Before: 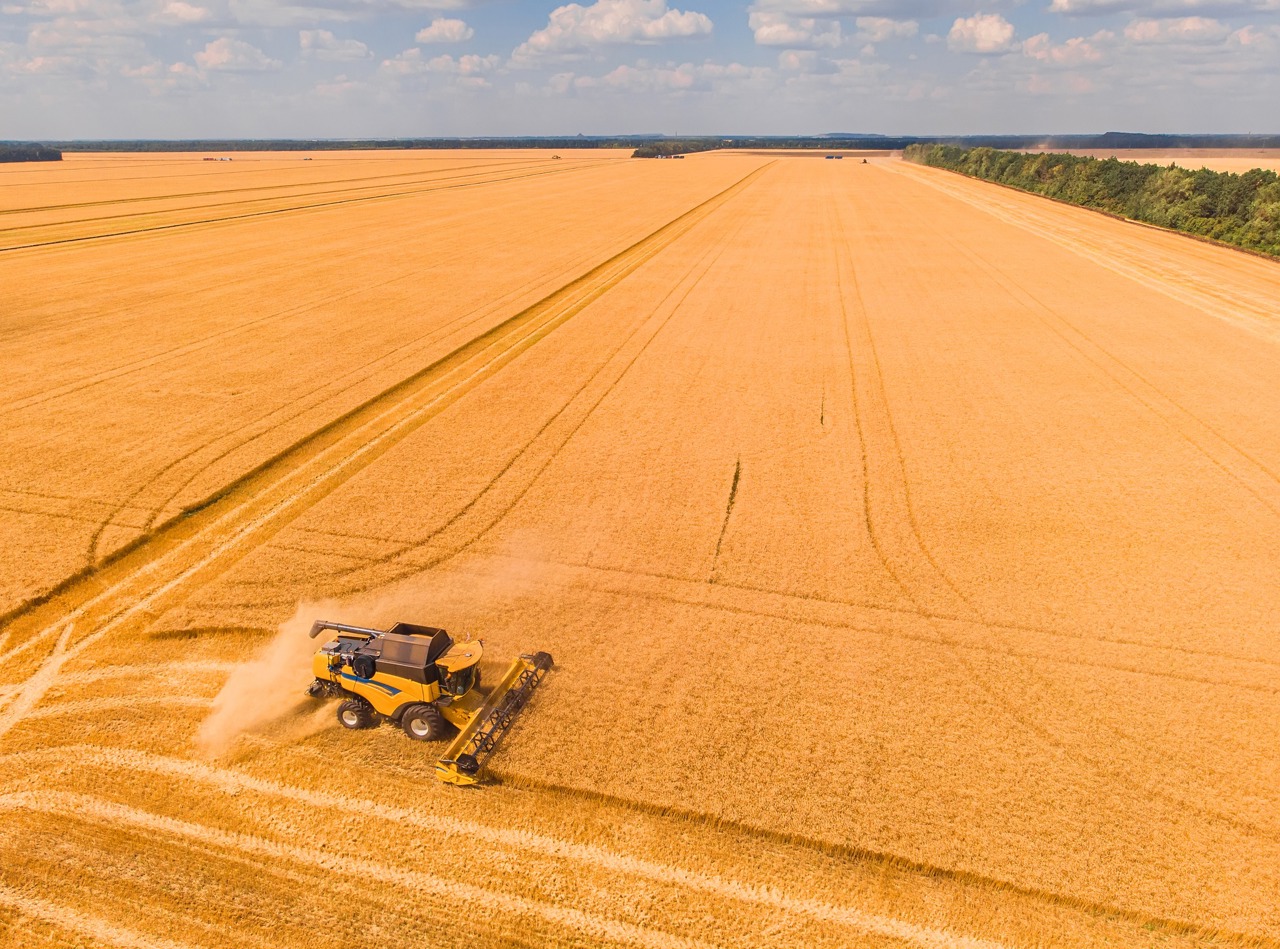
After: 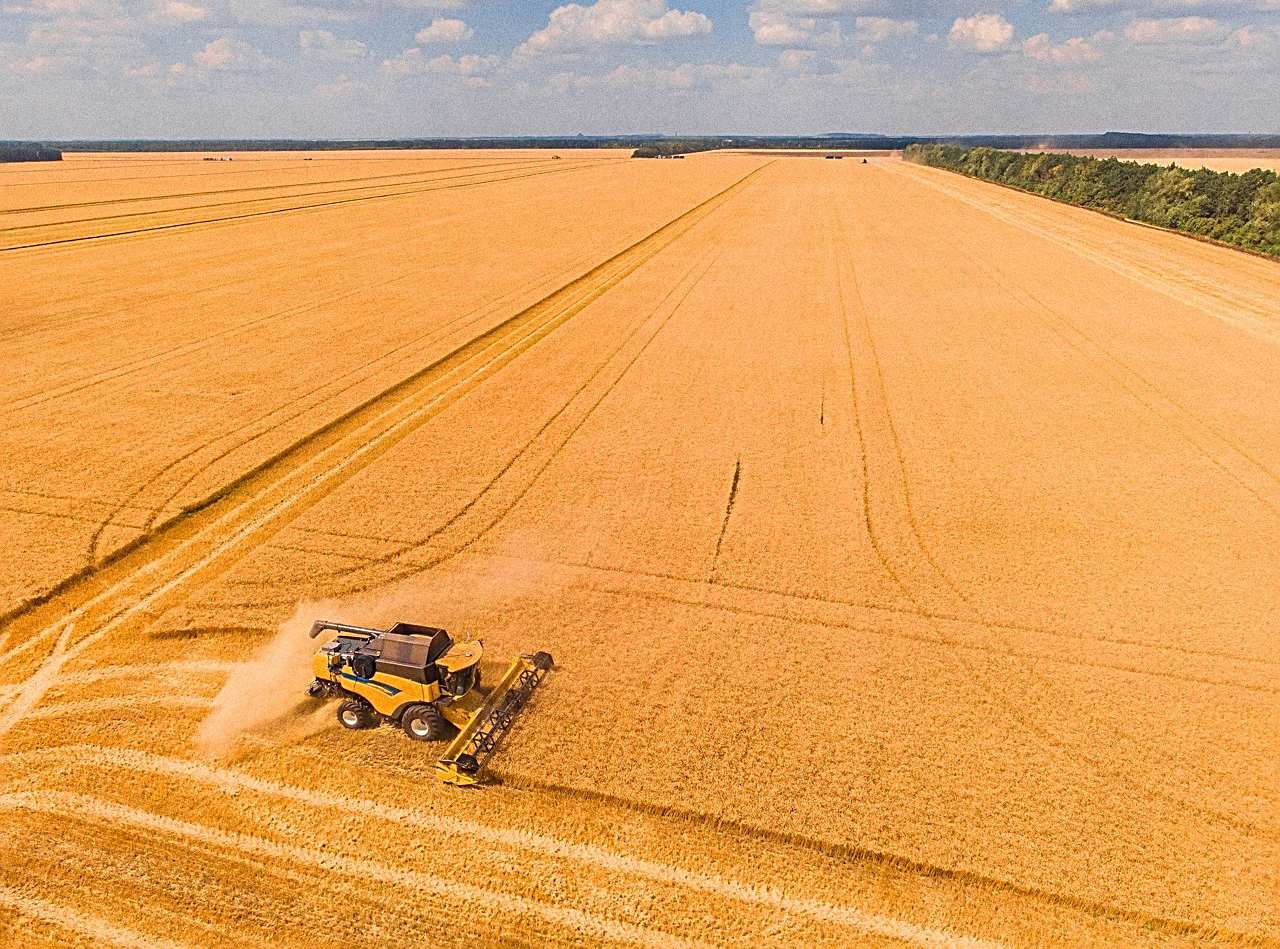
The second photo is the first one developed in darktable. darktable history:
grain: coarseness 0.09 ISO, strength 40%
sharpen: radius 2.531, amount 0.628
